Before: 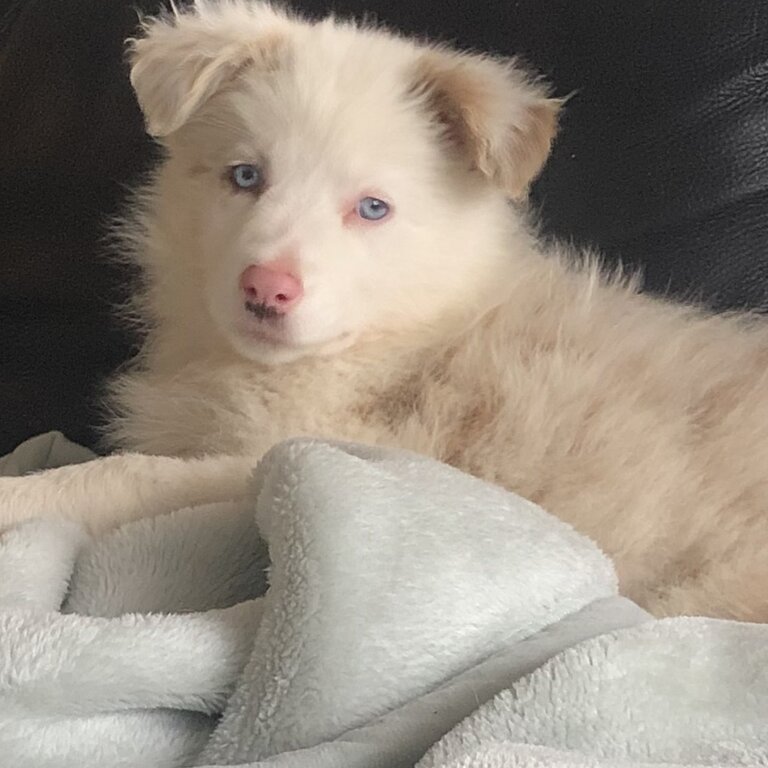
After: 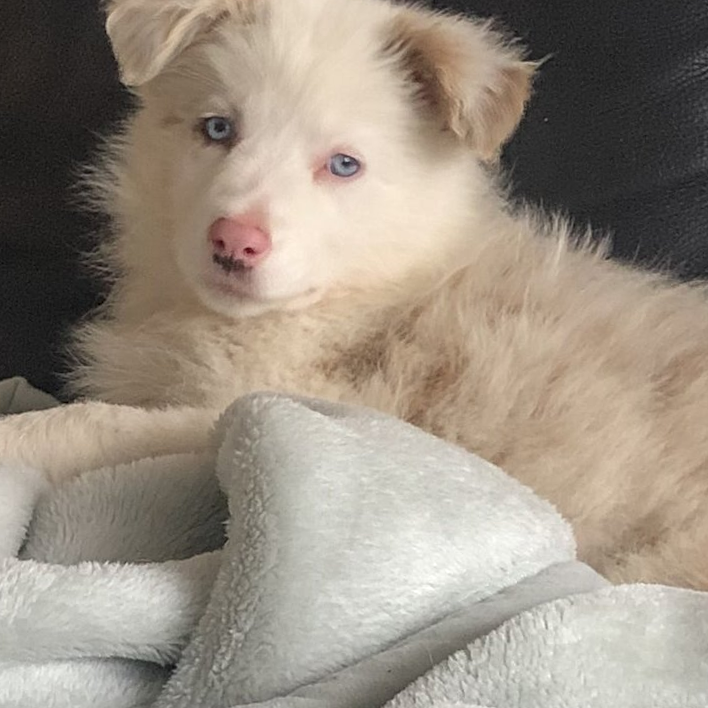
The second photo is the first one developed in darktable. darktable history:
local contrast: on, module defaults
crop and rotate: angle -1.96°, left 3.097%, top 4.154%, right 1.586%, bottom 0.529%
